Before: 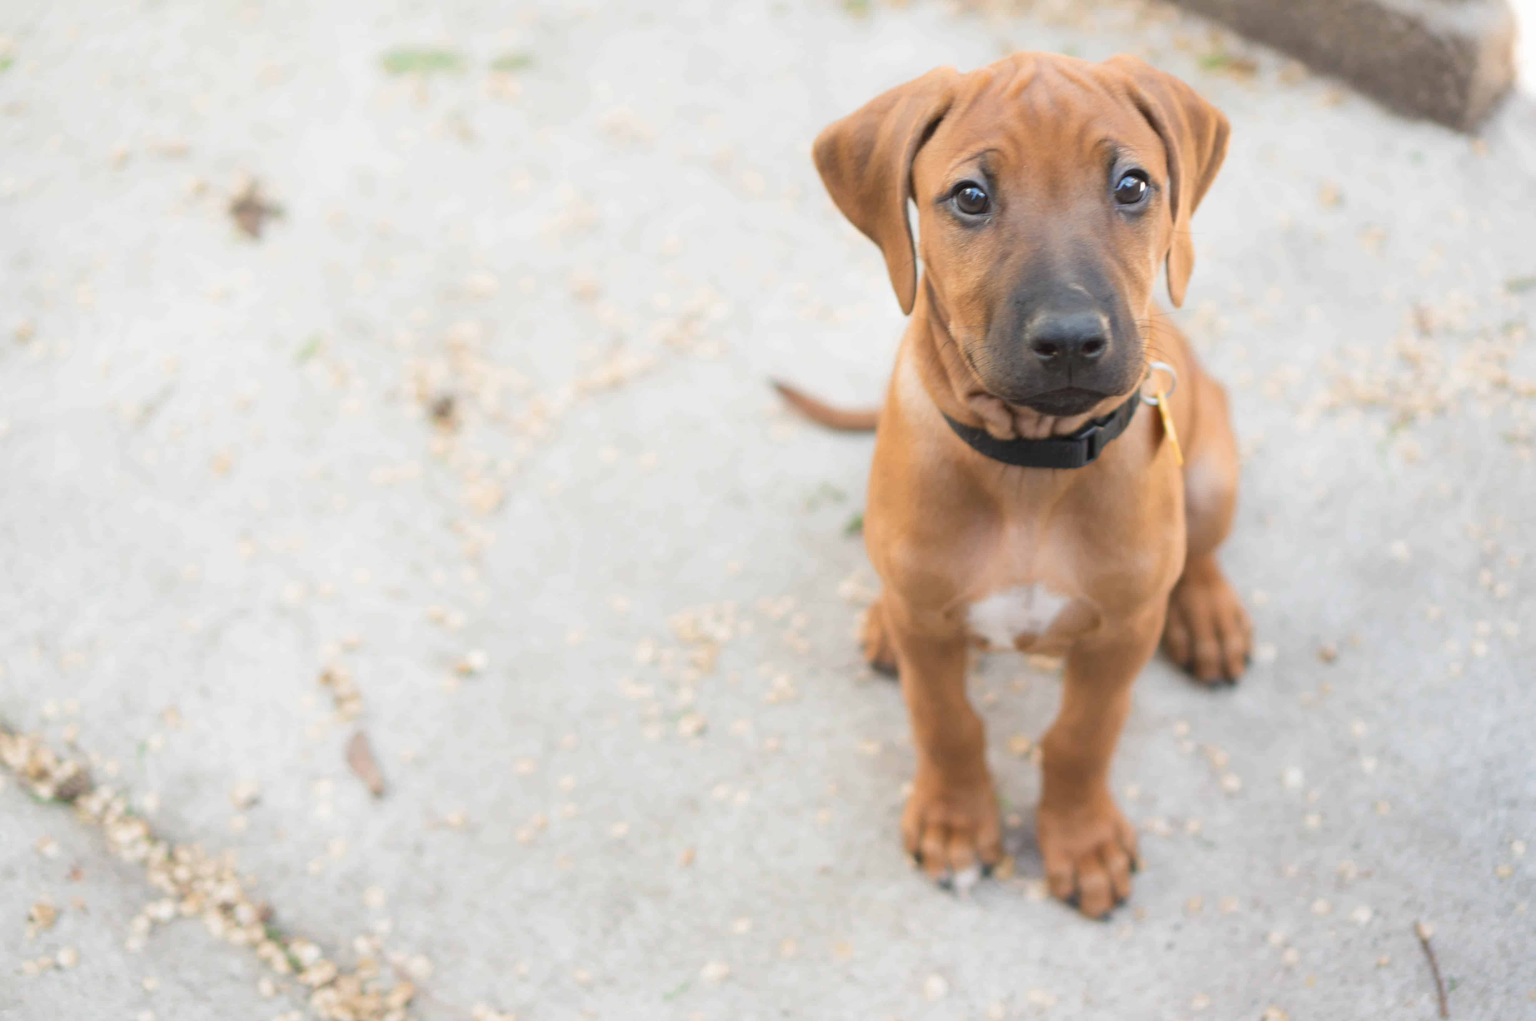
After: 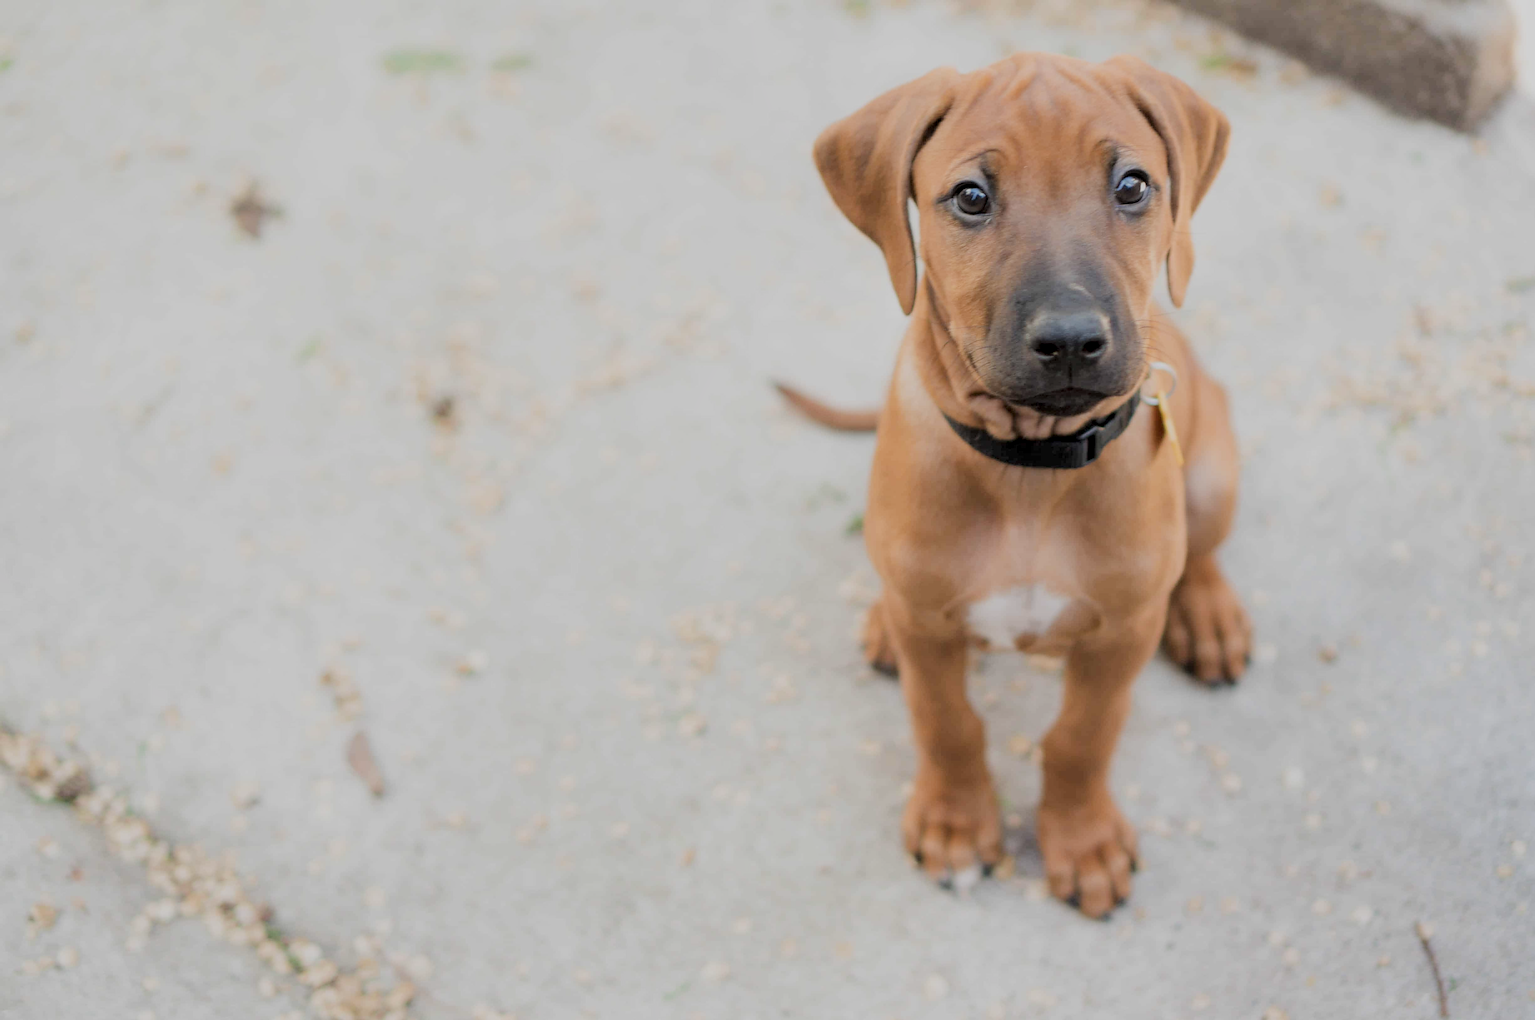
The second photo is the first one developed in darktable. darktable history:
sharpen: on, module defaults
filmic rgb: black relative exposure -6.82 EV, white relative exposure 5.89 EV, hardness 2.71
local contrast: on, module defaults
